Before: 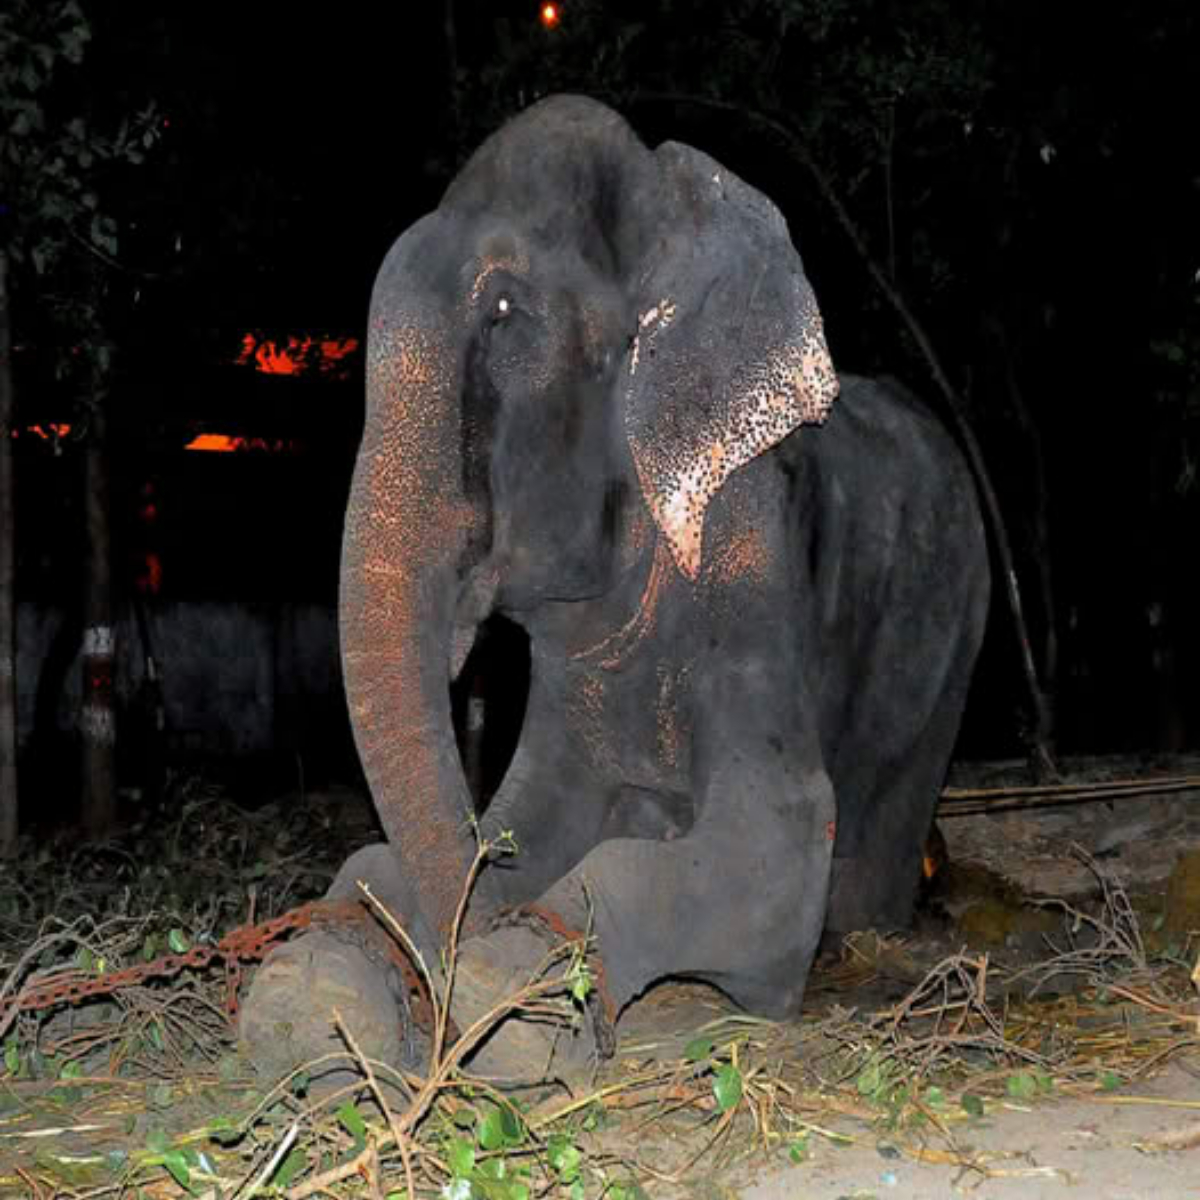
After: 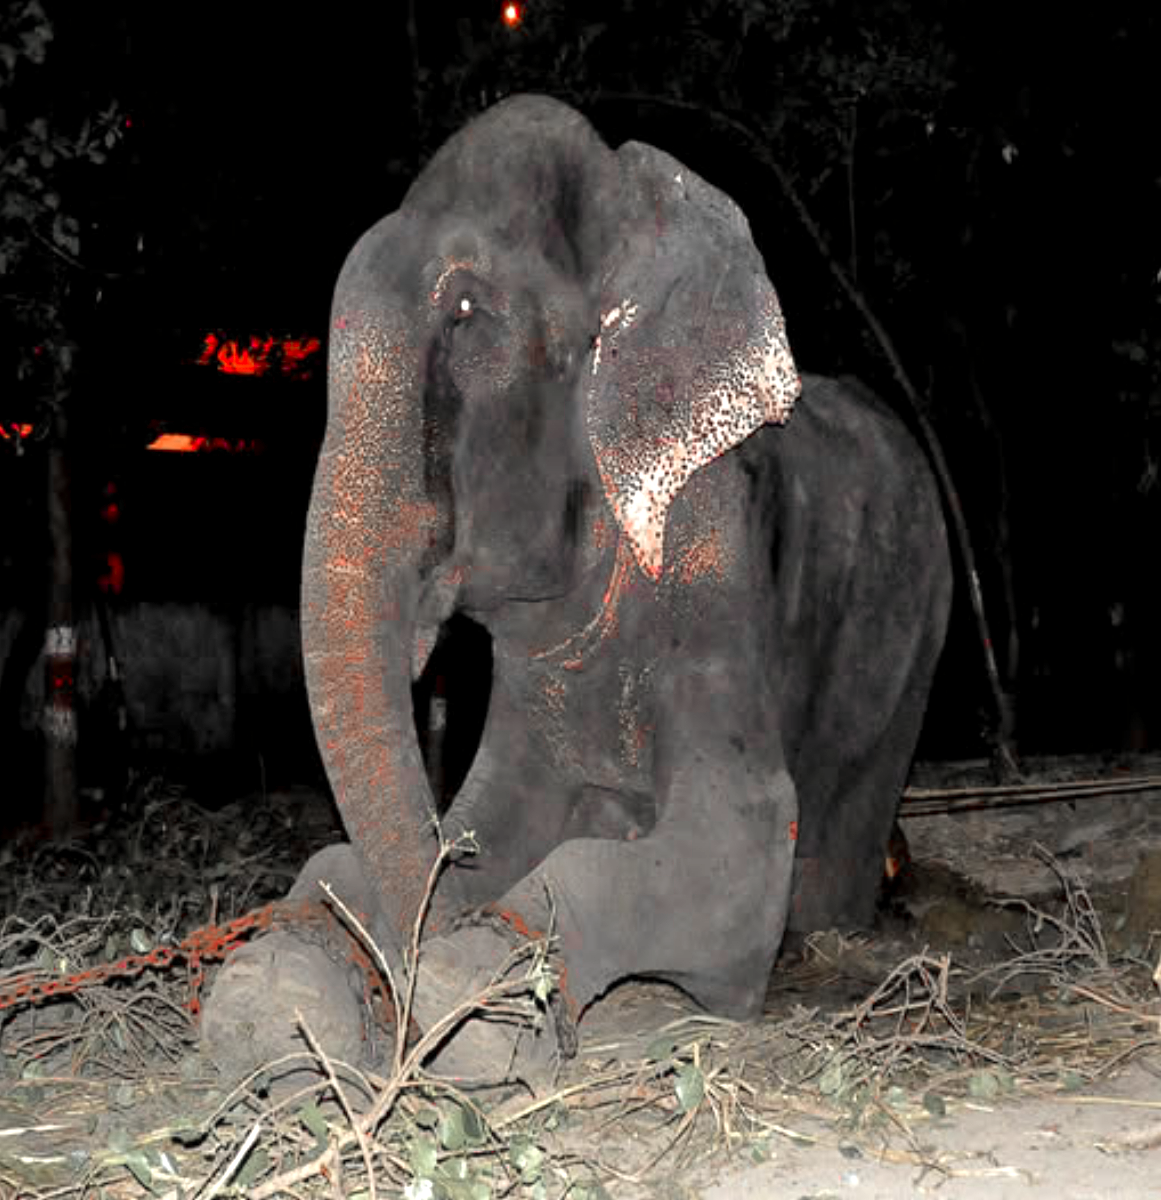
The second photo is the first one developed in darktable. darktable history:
exposure: black level correction 0.001, exposure 0.5 EV, compensate exposure bias true, compensate highlight preservation false
crop and rotate: left 3.238%
color zones: curves: ch1 [(0, 0.831) (0.08, 0.771) (0.157, 0.268) (0.241, 0.207) (0.562, -0.005) (0.714, -0.013) (0.876, 0.01) (1, 0.831)]
color calibration: x 0.329, y 0.345, temperature 5633 K
